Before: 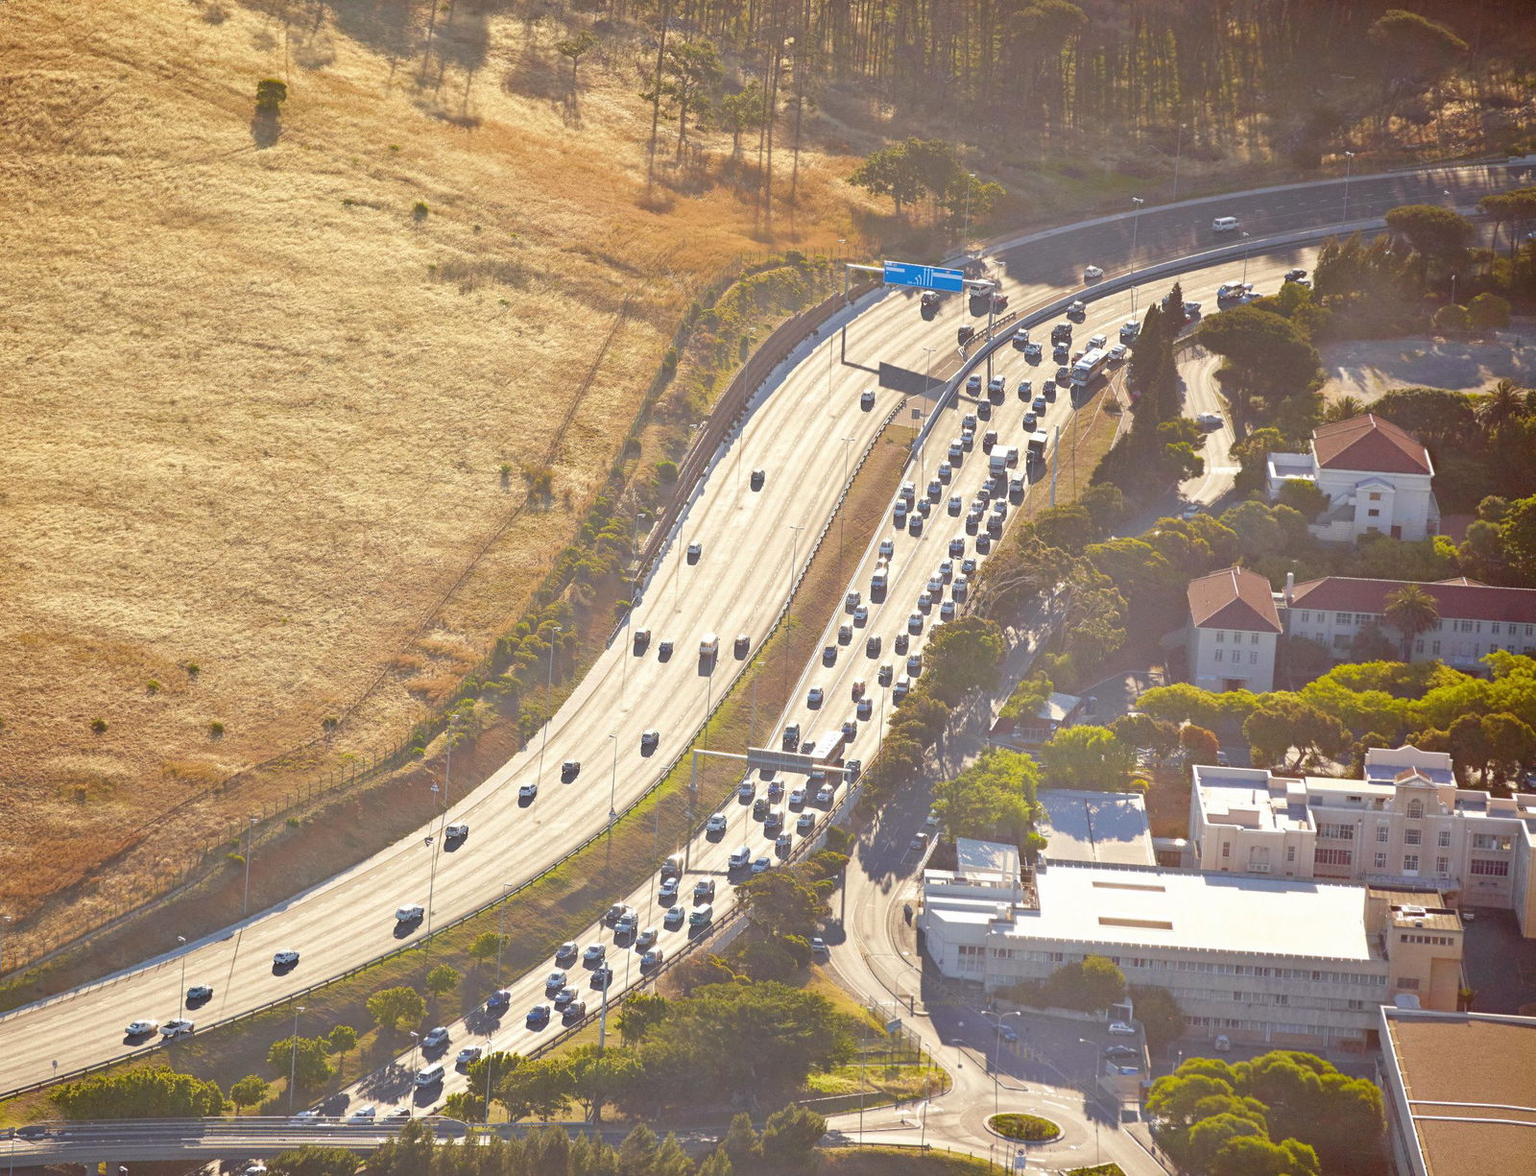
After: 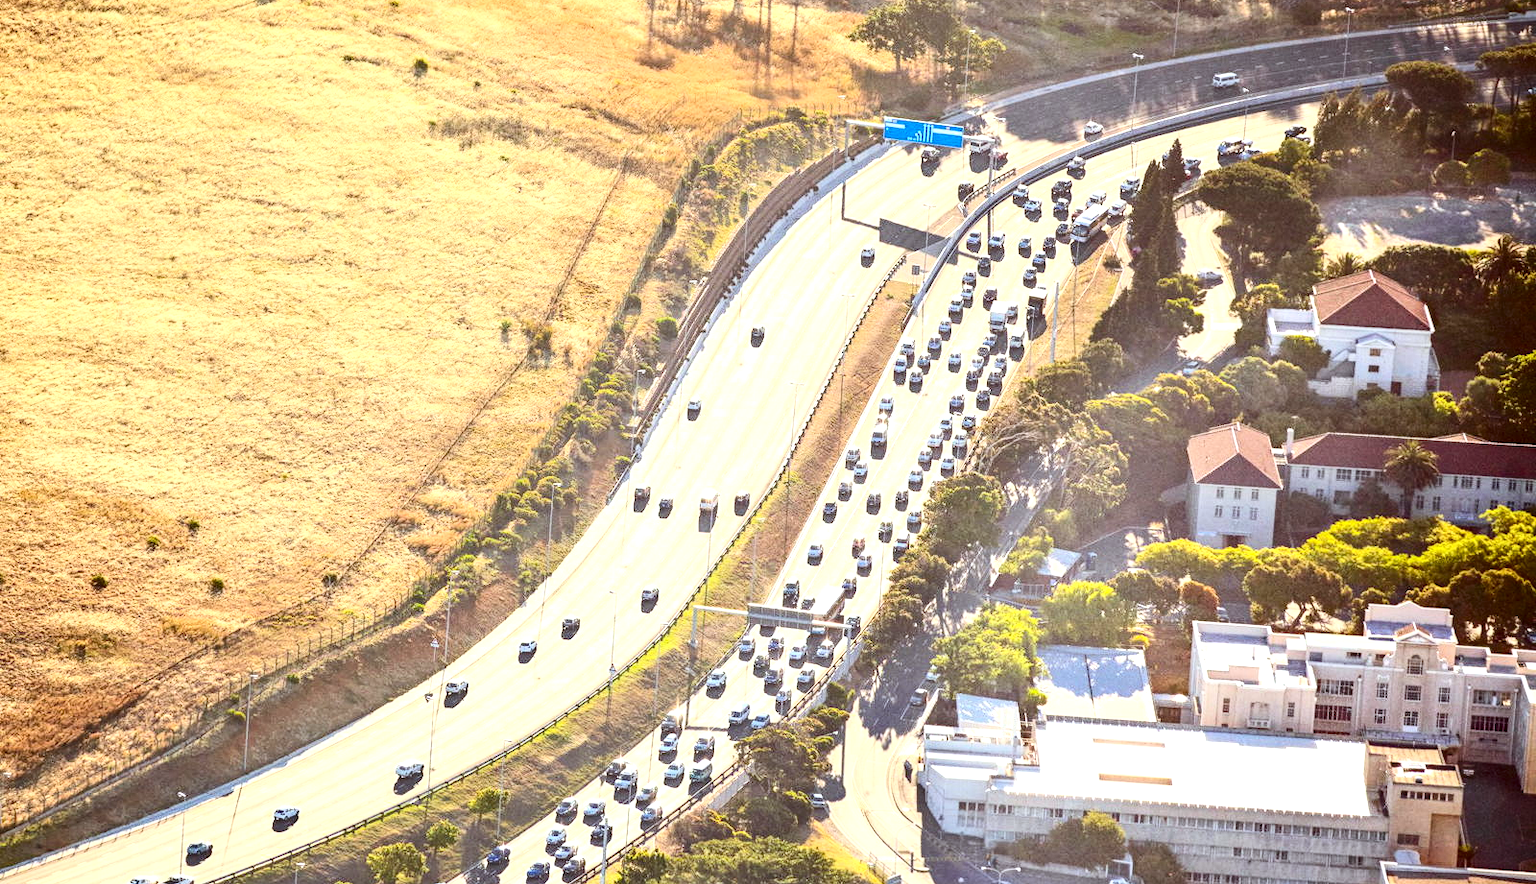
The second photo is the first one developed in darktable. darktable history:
color correction: highlights a* -2.9, highlights b* -2.35, shadows a* 2.32, shadows b* 3.04
contrast brightness saturation: contrast 0.407, brightness 0.043, saturation 0.251
crop and rotate: top 12.321%, bottom 12.47%
tone equalizer: -8 EV -0.393 EV, -7 EV -0.408 EV, -6 EV -0.34 EV, -5 EV -0.261 EV, -3 EV 0.217 EV, -2 EV 0.308 EV, -1 EV 0.364 EV, +0 EV 0.42 EV, mask exposure compensation -0.502 EV
local contrast: detail 140%
